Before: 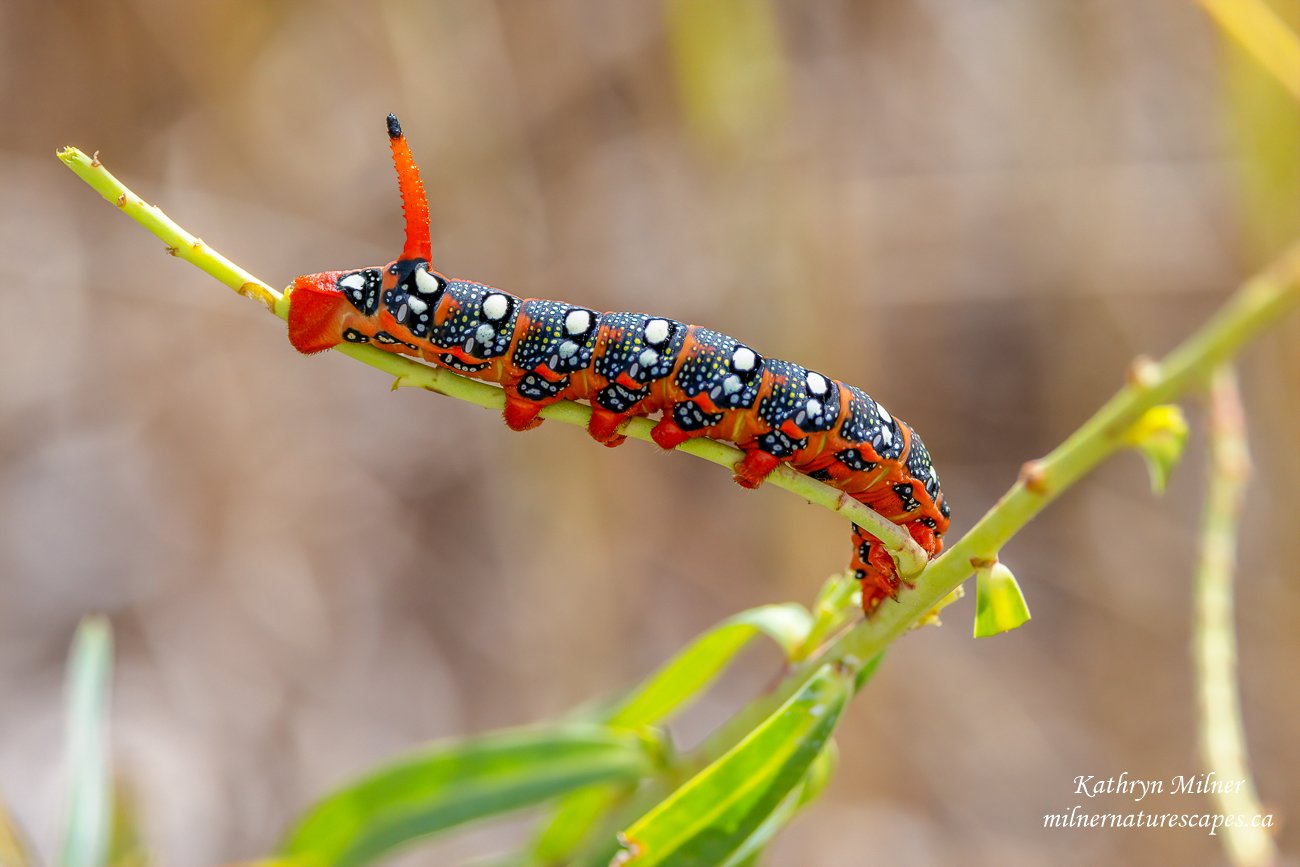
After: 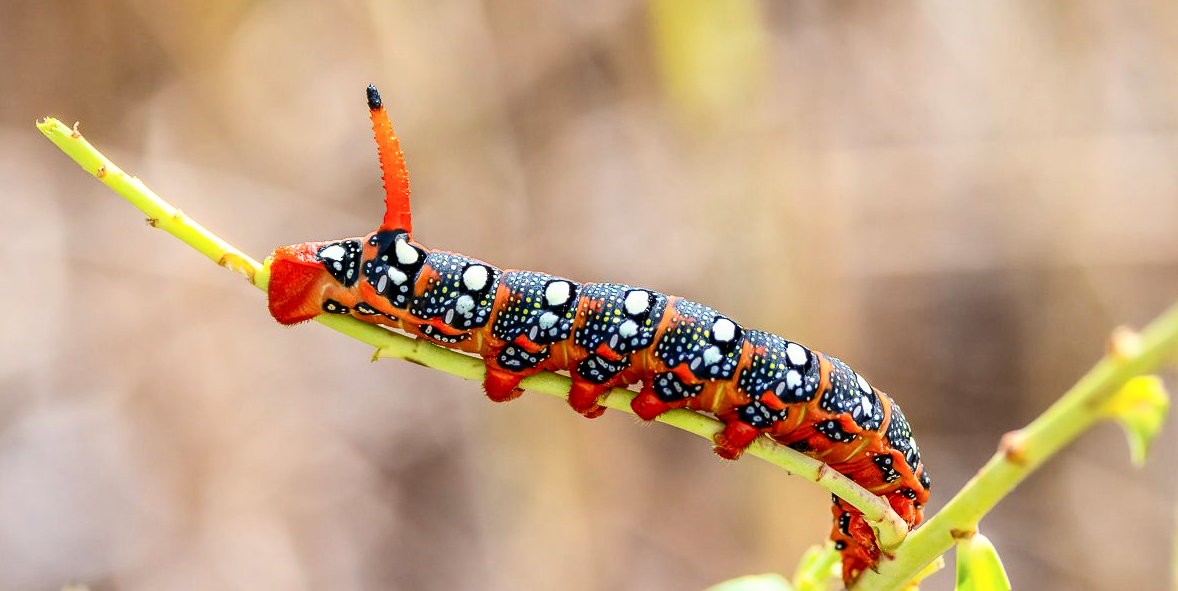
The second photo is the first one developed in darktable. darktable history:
crop: left 1.595%, top 3.356%, right 7.713%, bottom 28.413%
contrast brightness saturation: contrast 0.221
base curve: curves: ch0 [(0, 0) (0.666, 0.806) (1, 1)]
